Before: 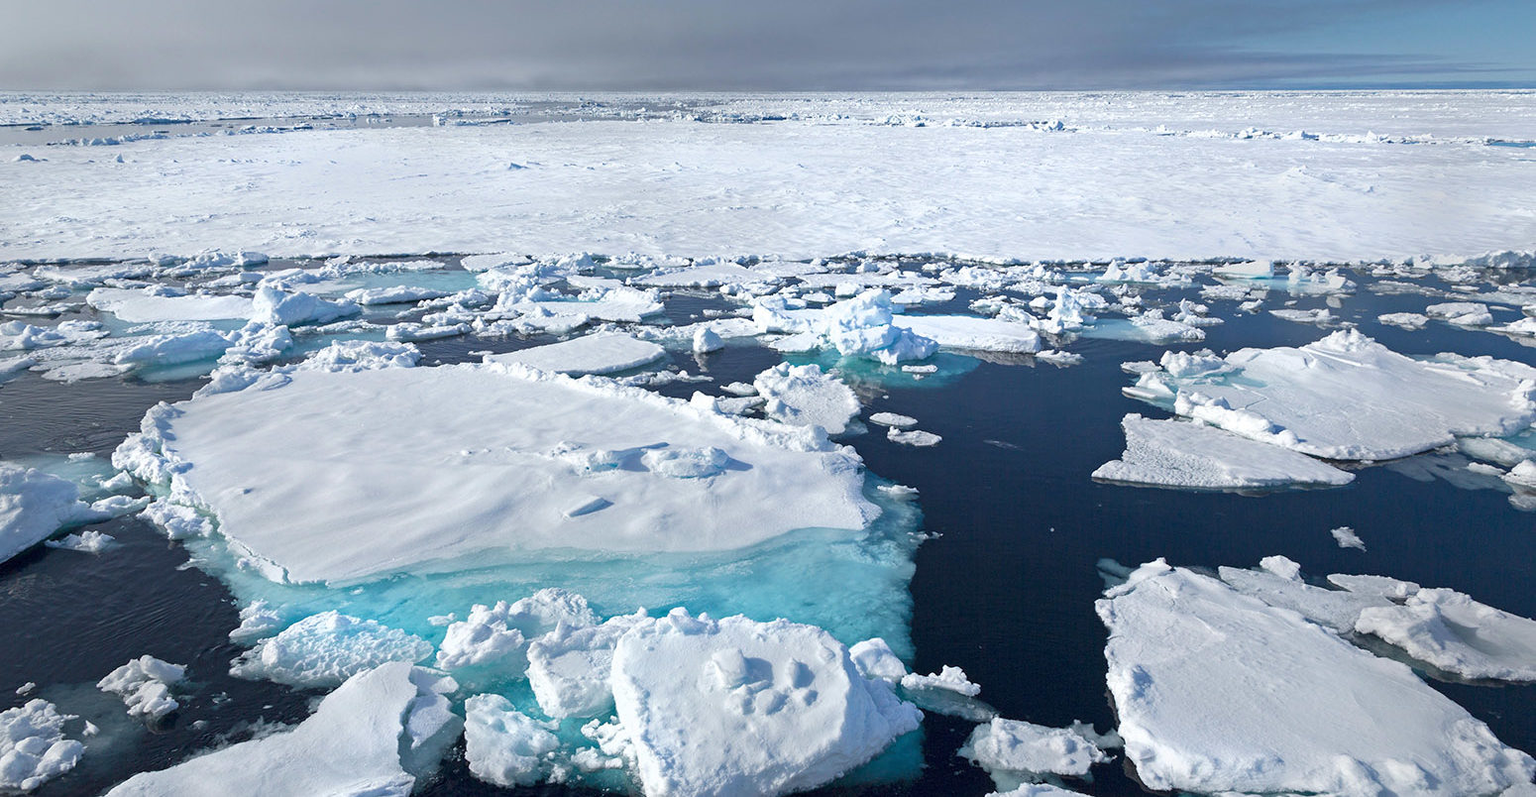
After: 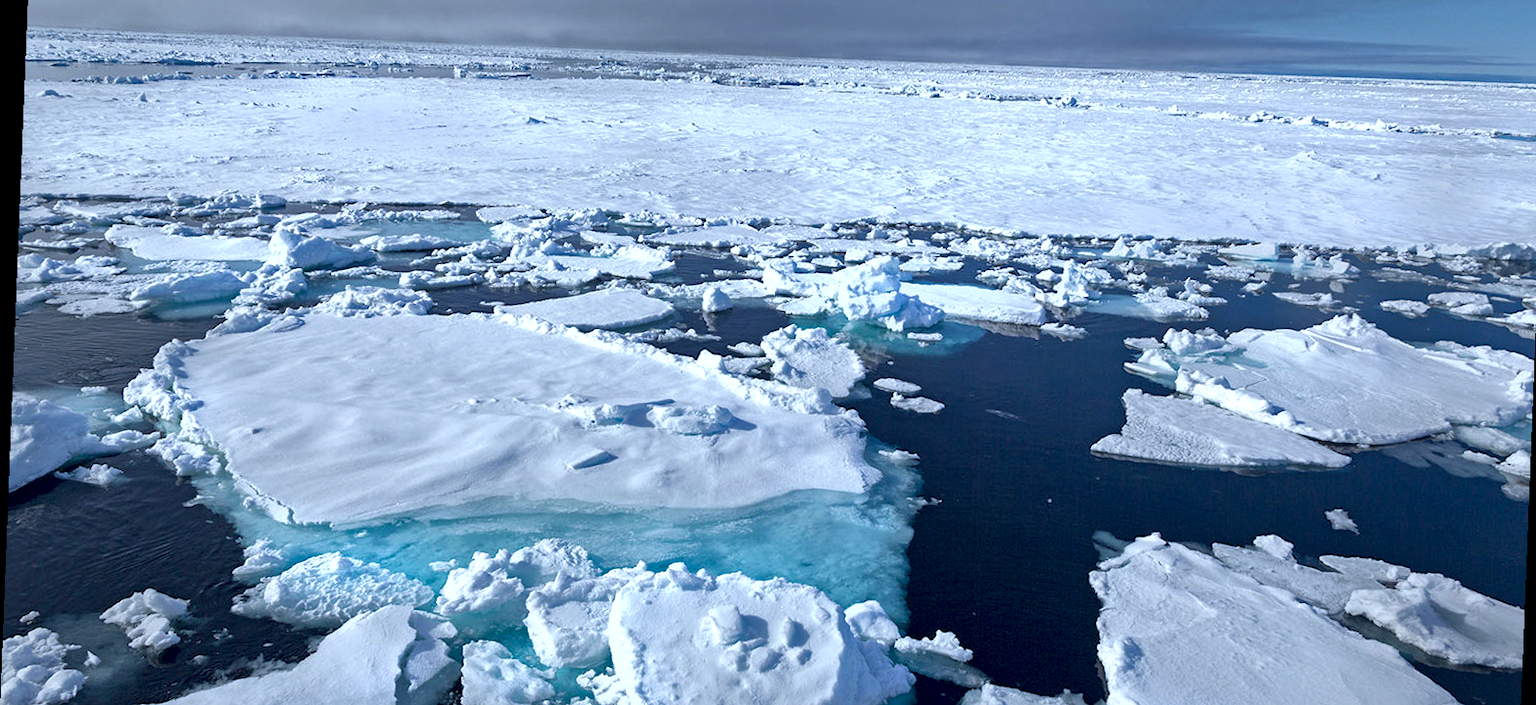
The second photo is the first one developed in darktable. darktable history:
rotate and perspective: rotation 2.27°, automatic cropping off
exposure: black level correction 0.005, exposure 0.001 EV, compensate highlight preservation false
crop: top 7.625%, bottom 8.027%
white balance: red 0.924, blue 1.095
tone curve: curves: ch0 [(0, 0) (0.915, 0.89) (1, 1)]
local contrast: mode bilateral grid, contrast 20, coarseness 50, detail 159%, midtone range 0.2
